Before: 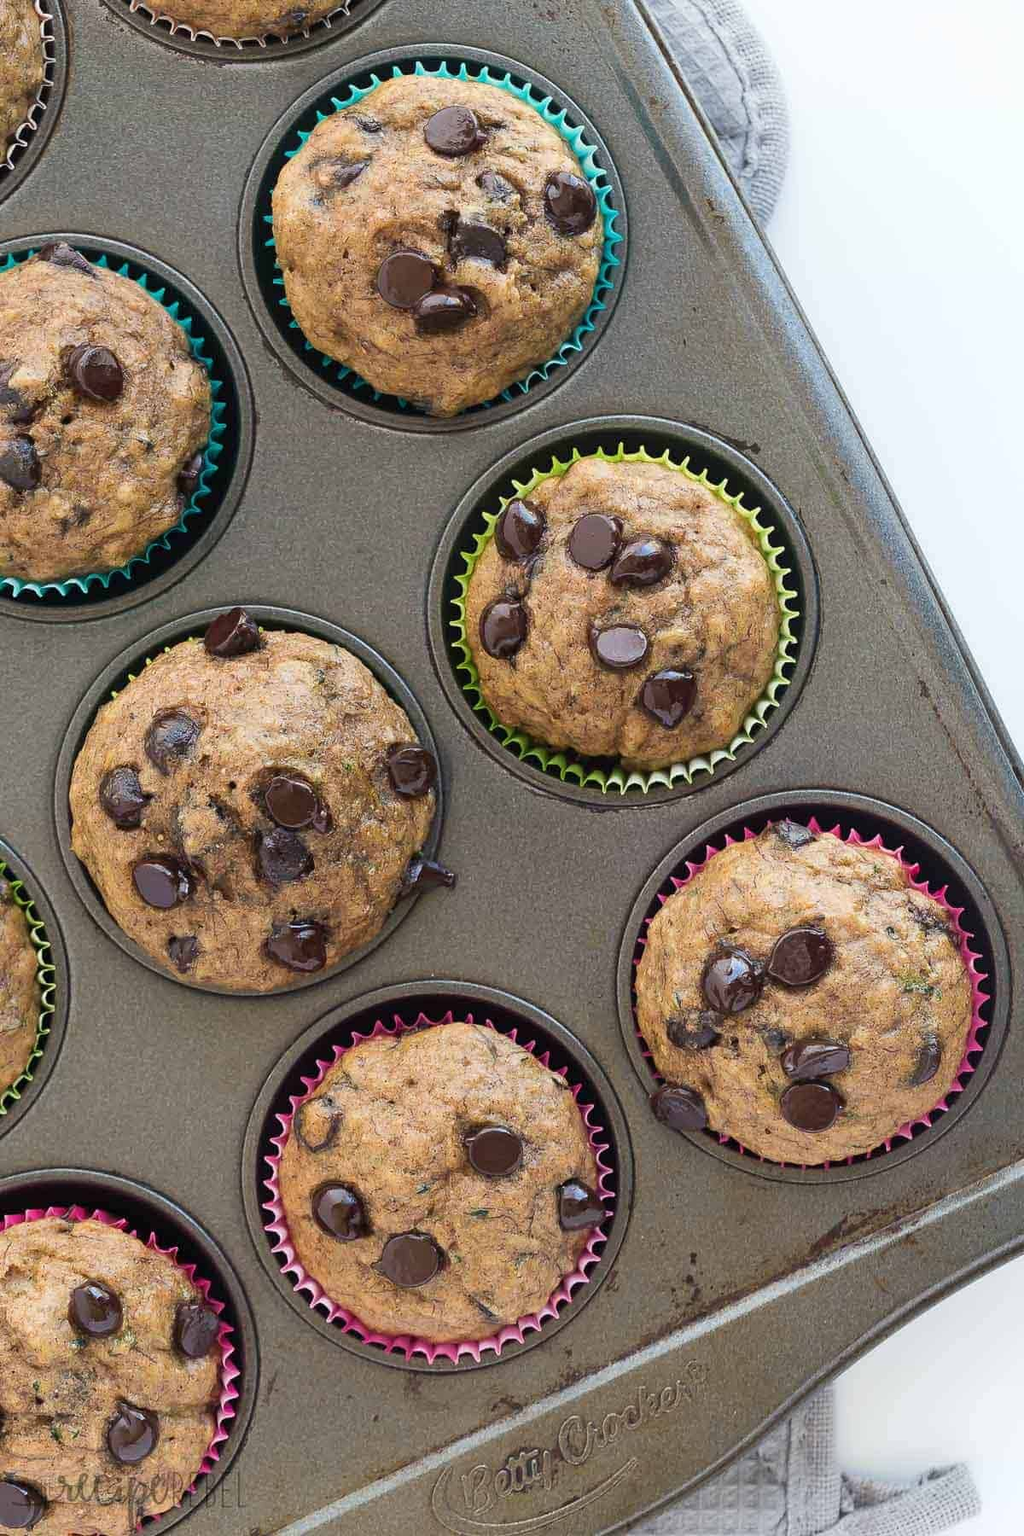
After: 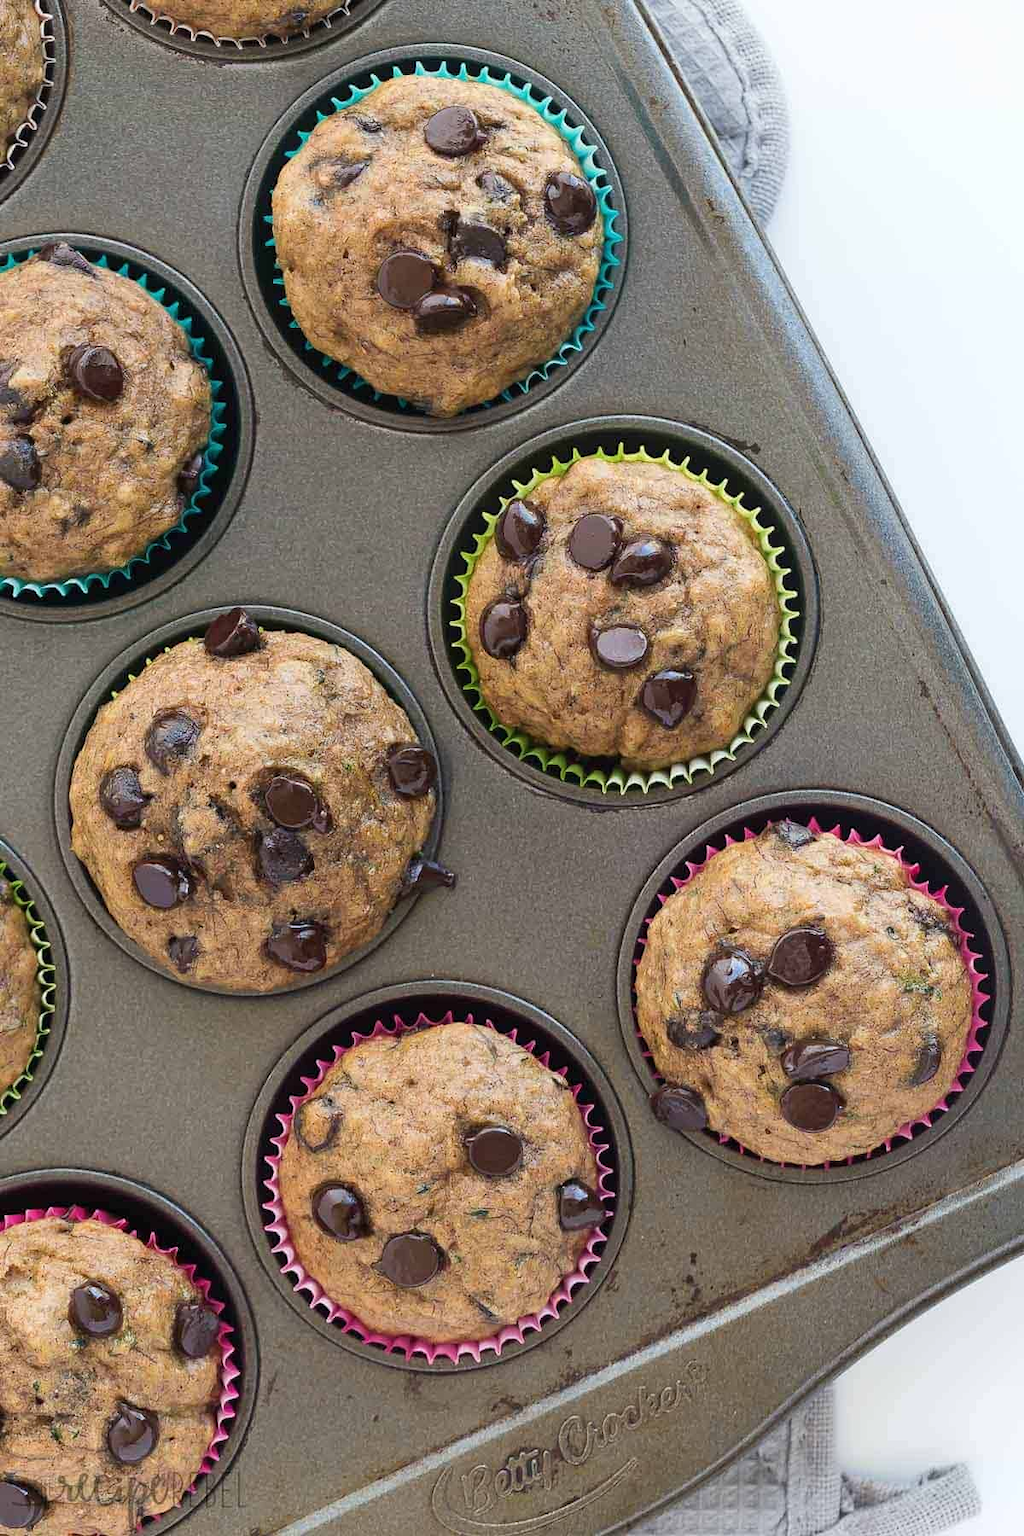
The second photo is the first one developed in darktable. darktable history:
color correction: highlights a* 0.044, highlights b* -0.274
